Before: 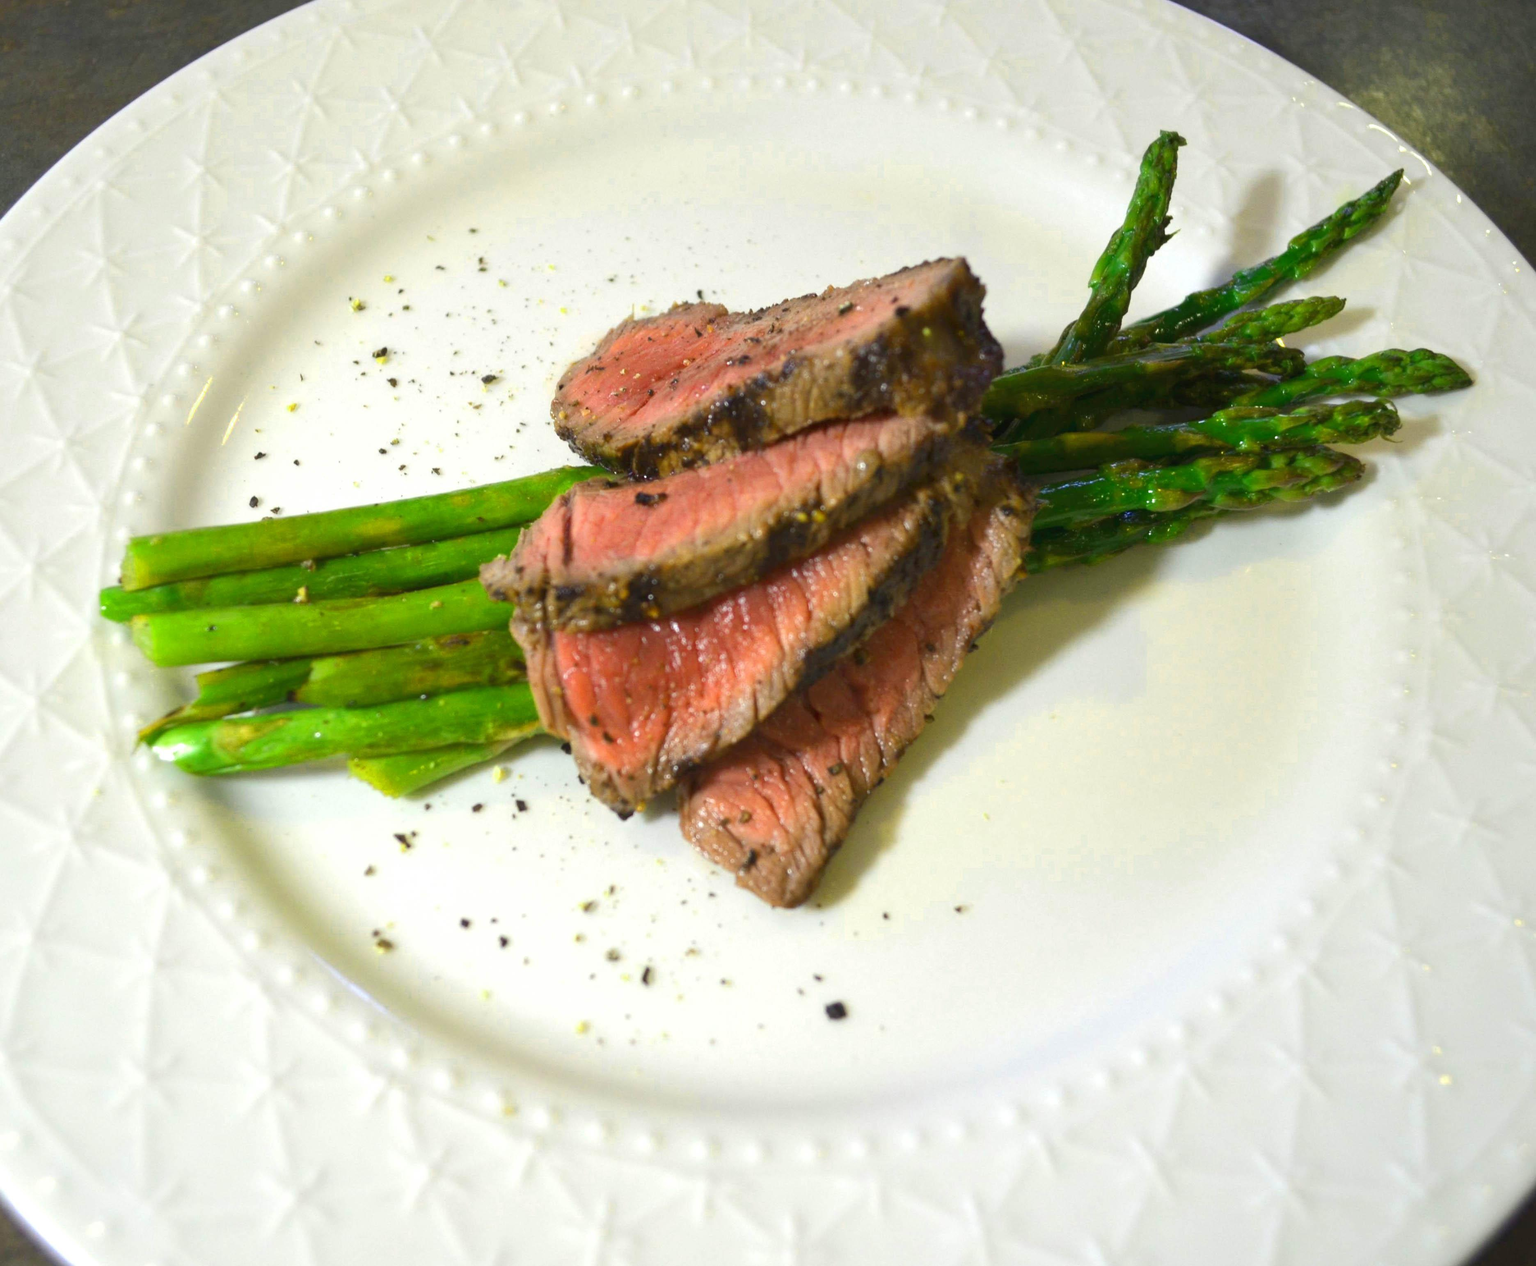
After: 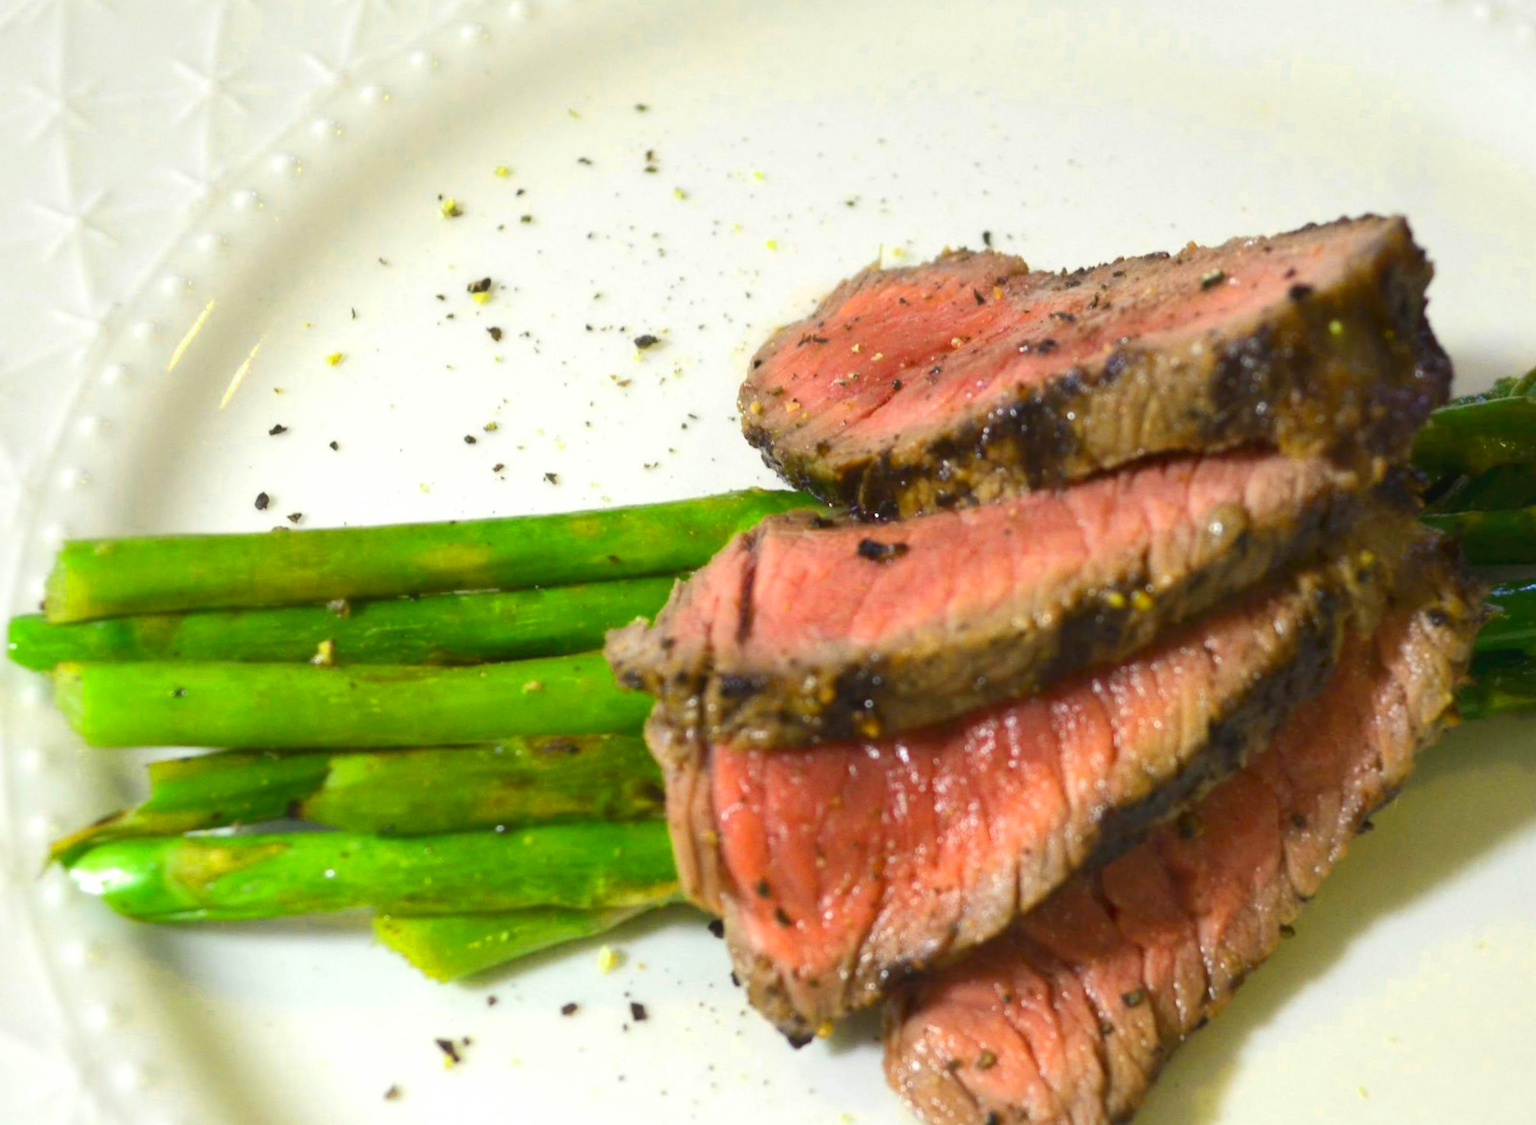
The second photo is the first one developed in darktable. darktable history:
contrast brightness saturation: contrast 0.1, brightness 0.03, saturation 0.09
crop and rotate: angle -4.99°, left 2.122%, top 6.945%, right 27.566%, bottom 30.519%
contrast equalizer: y [[0.5 ×4, 0.467, 0.376], [0.5 ×6], [0.5 ×6], [0 ×6], [0 ×6]]
